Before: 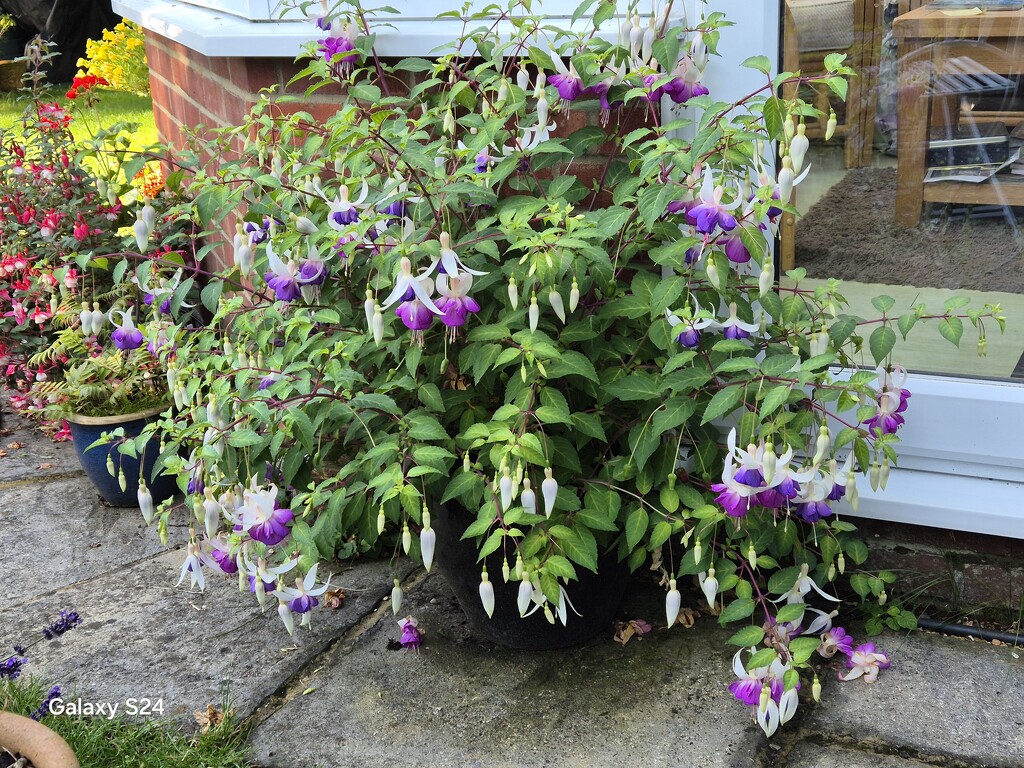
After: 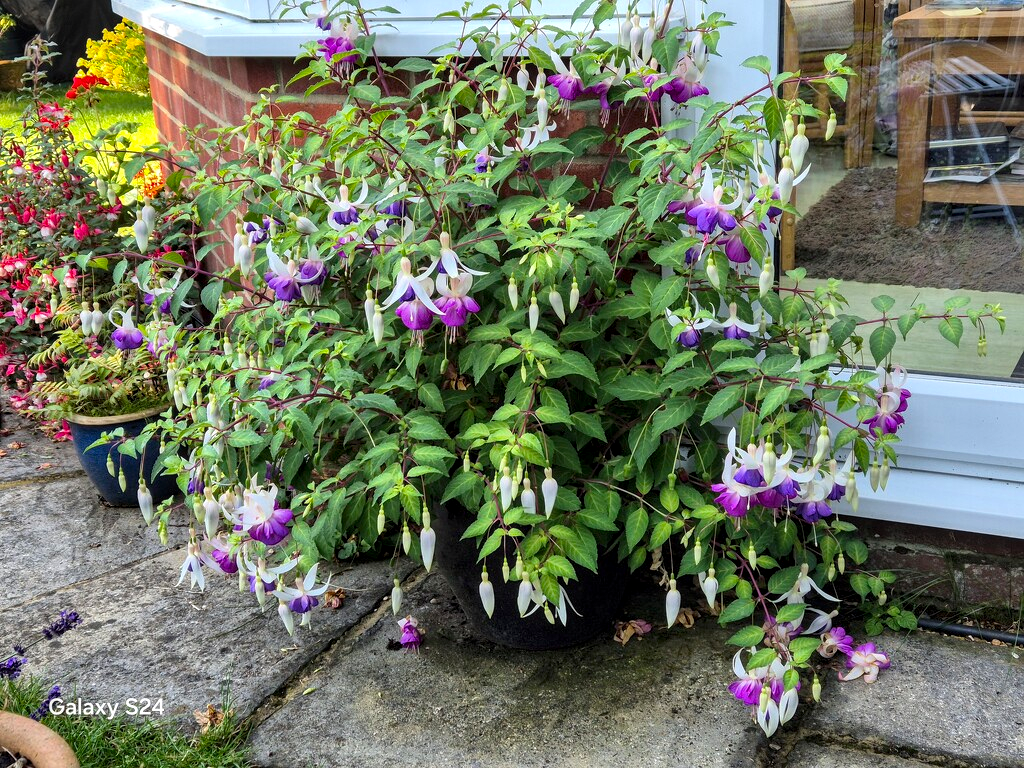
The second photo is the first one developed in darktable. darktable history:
contrast equalizer: y [[0.515 ×6], [0.507 ×6], [0.425 ×6], [0 ×6], [0 ×6]]
tone equalizer: mask exposure compensation -0.503 EV
color balance rgb: perceptual saturation grading › global saturation 0.133%
local contrast: on, module defaults
